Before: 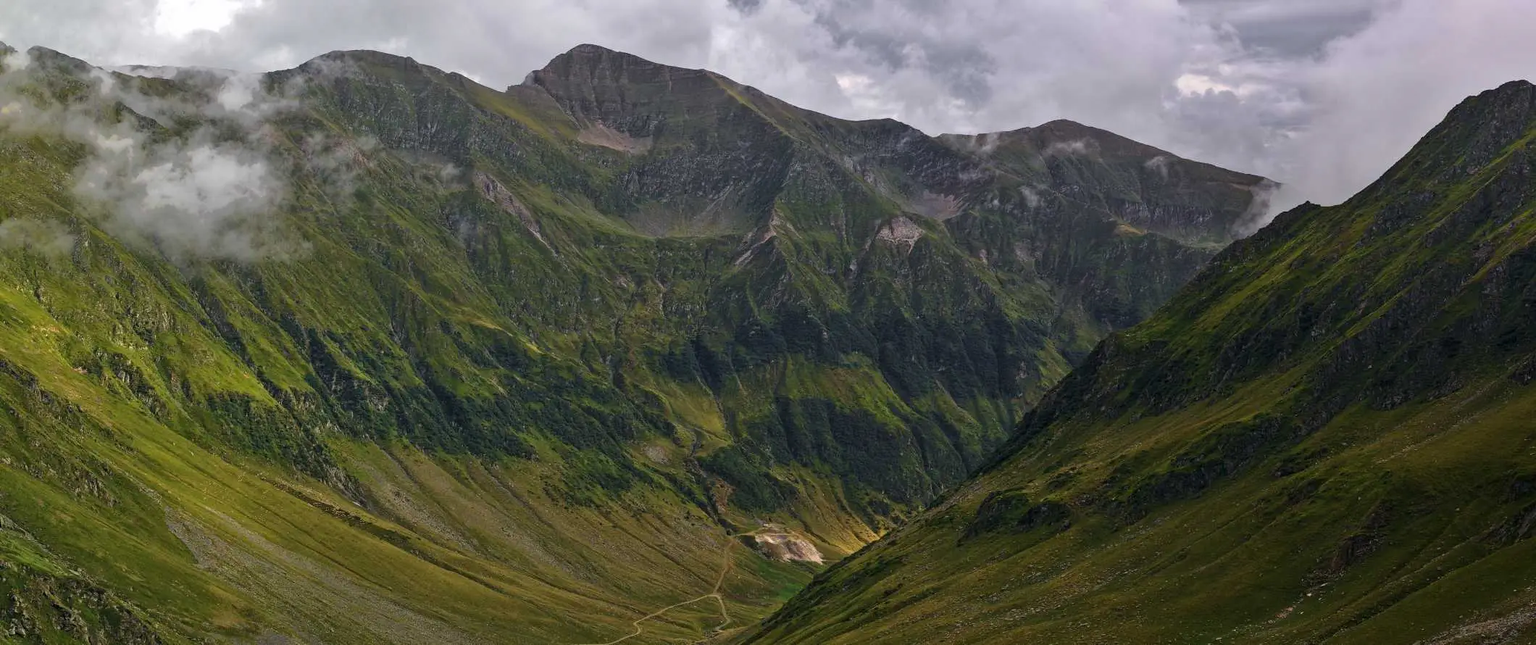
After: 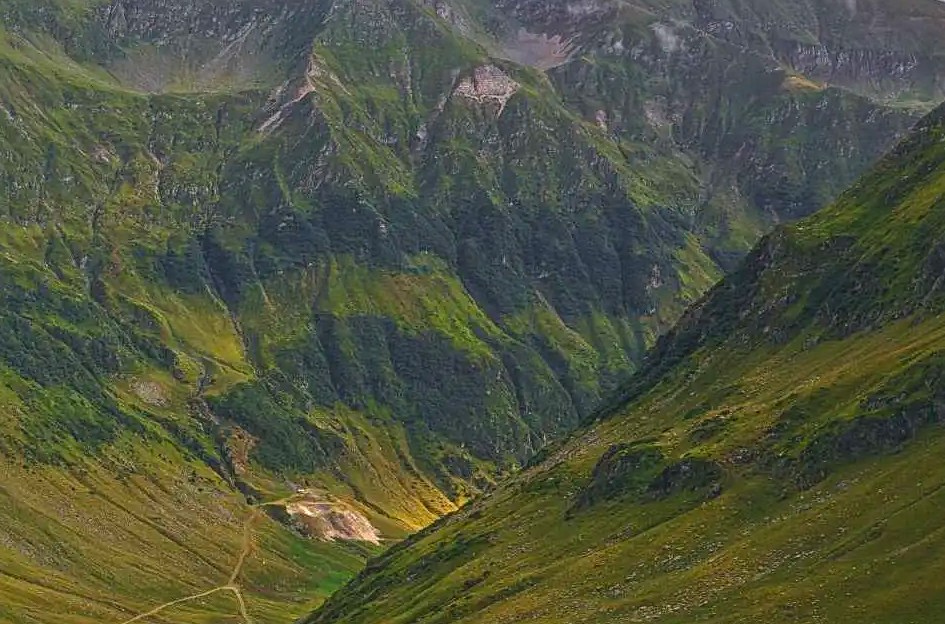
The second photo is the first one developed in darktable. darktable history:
exposure: exposure 0.63 EV, compensate highlight preservation false
contrast brightness saturation: contrast -0.206, saturation 0.188
crop: left 35.679%, top 26.376%, right 19.732%, bottom 3.448%
sharpen: on, module defaults
local contrast: detail 110%
